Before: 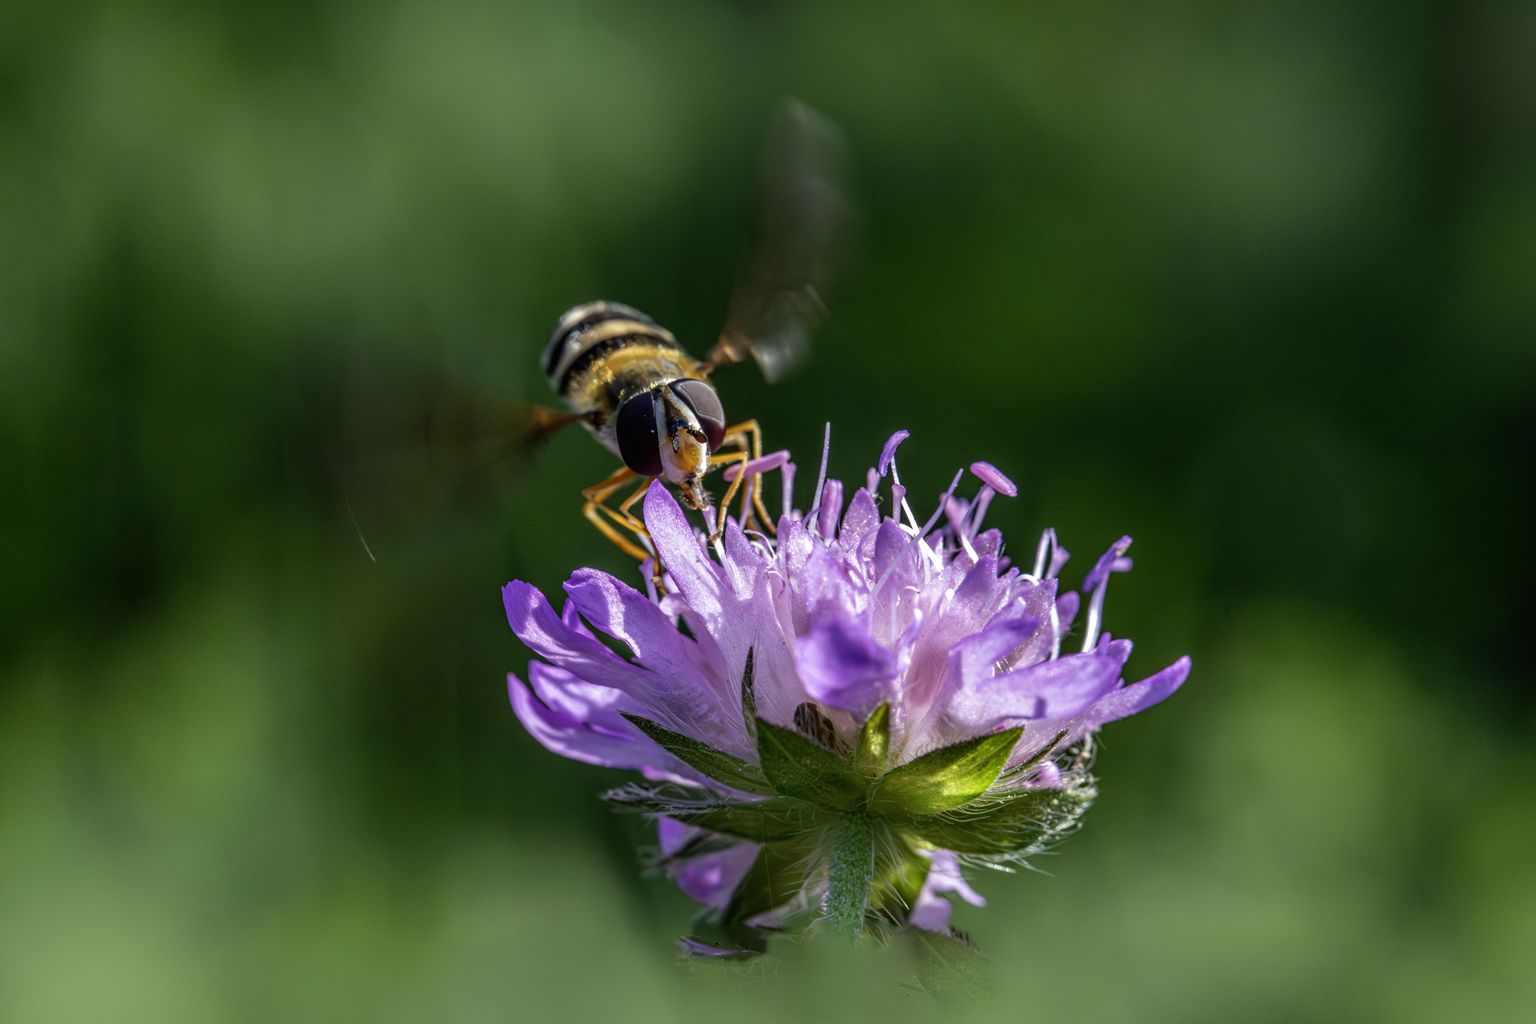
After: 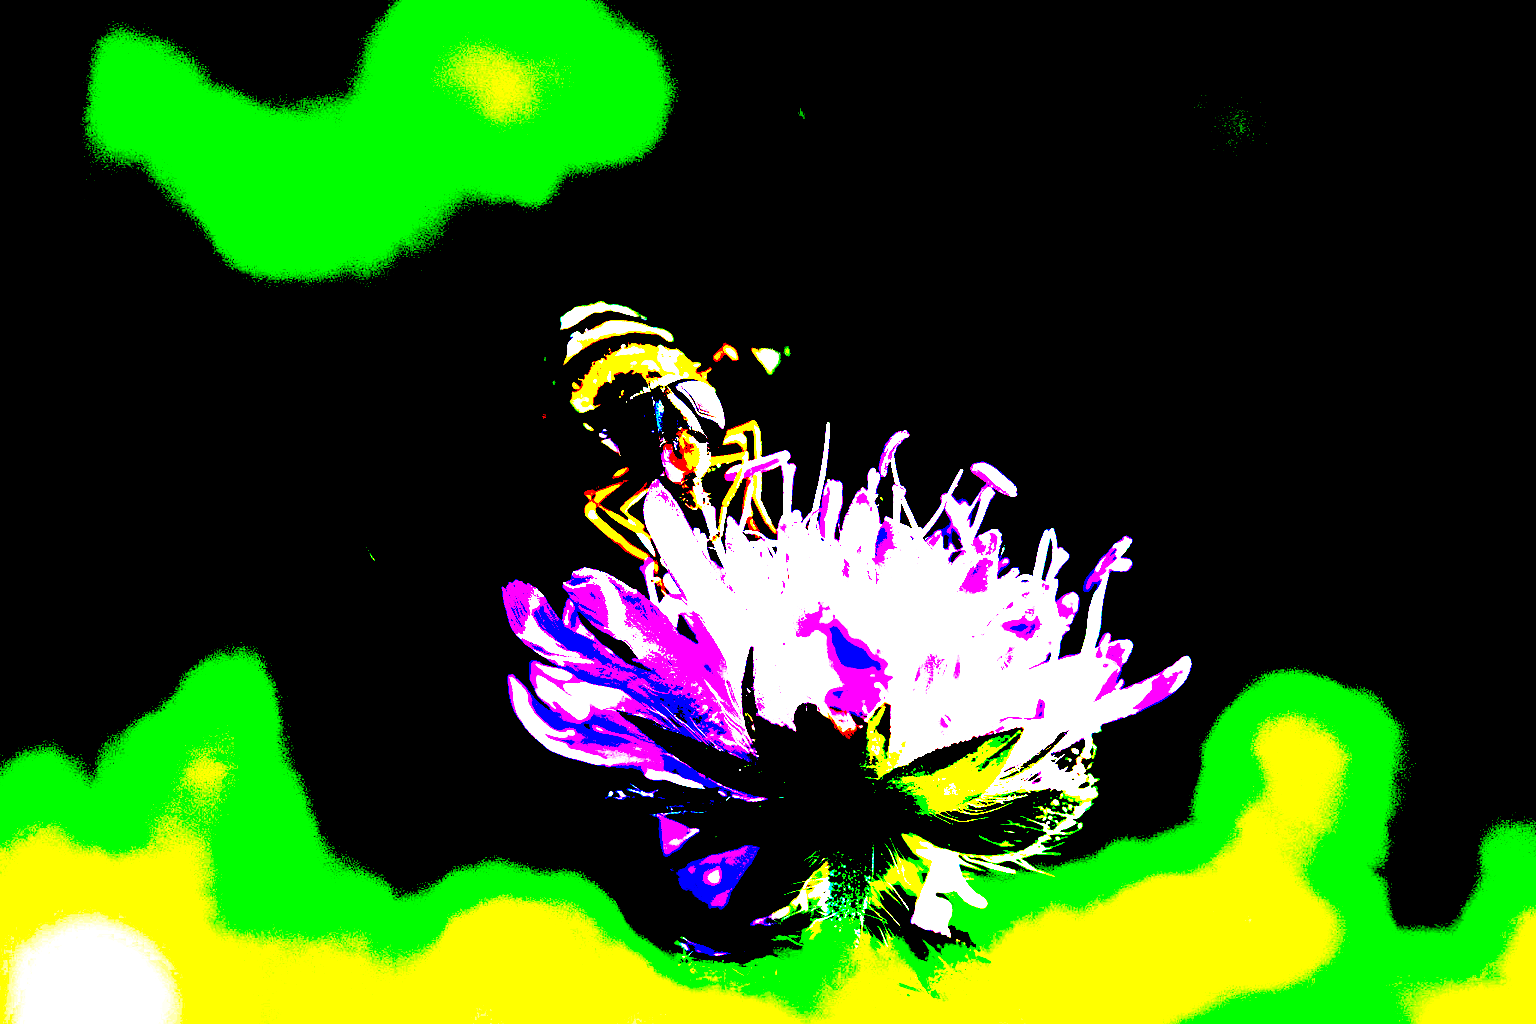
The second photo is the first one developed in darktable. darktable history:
exposure: black level correction 0.1, exposure 3.088 EV, compensate exposure bias true, compensate highlight preservation false
tone equalizer: -8 EV -0.771 EV, -7 EV -0.74 EV, -6 EV -0.634 EV, -5 EV -0.422 EV, -3 EV 0.389 EV, -2 EV 0.6 EV, -1 EV 0.676 EV, +0 EV 0.721 EV, edges refinement/feathering 500, mask exposure compensation -1.57 EV, preserve details no
